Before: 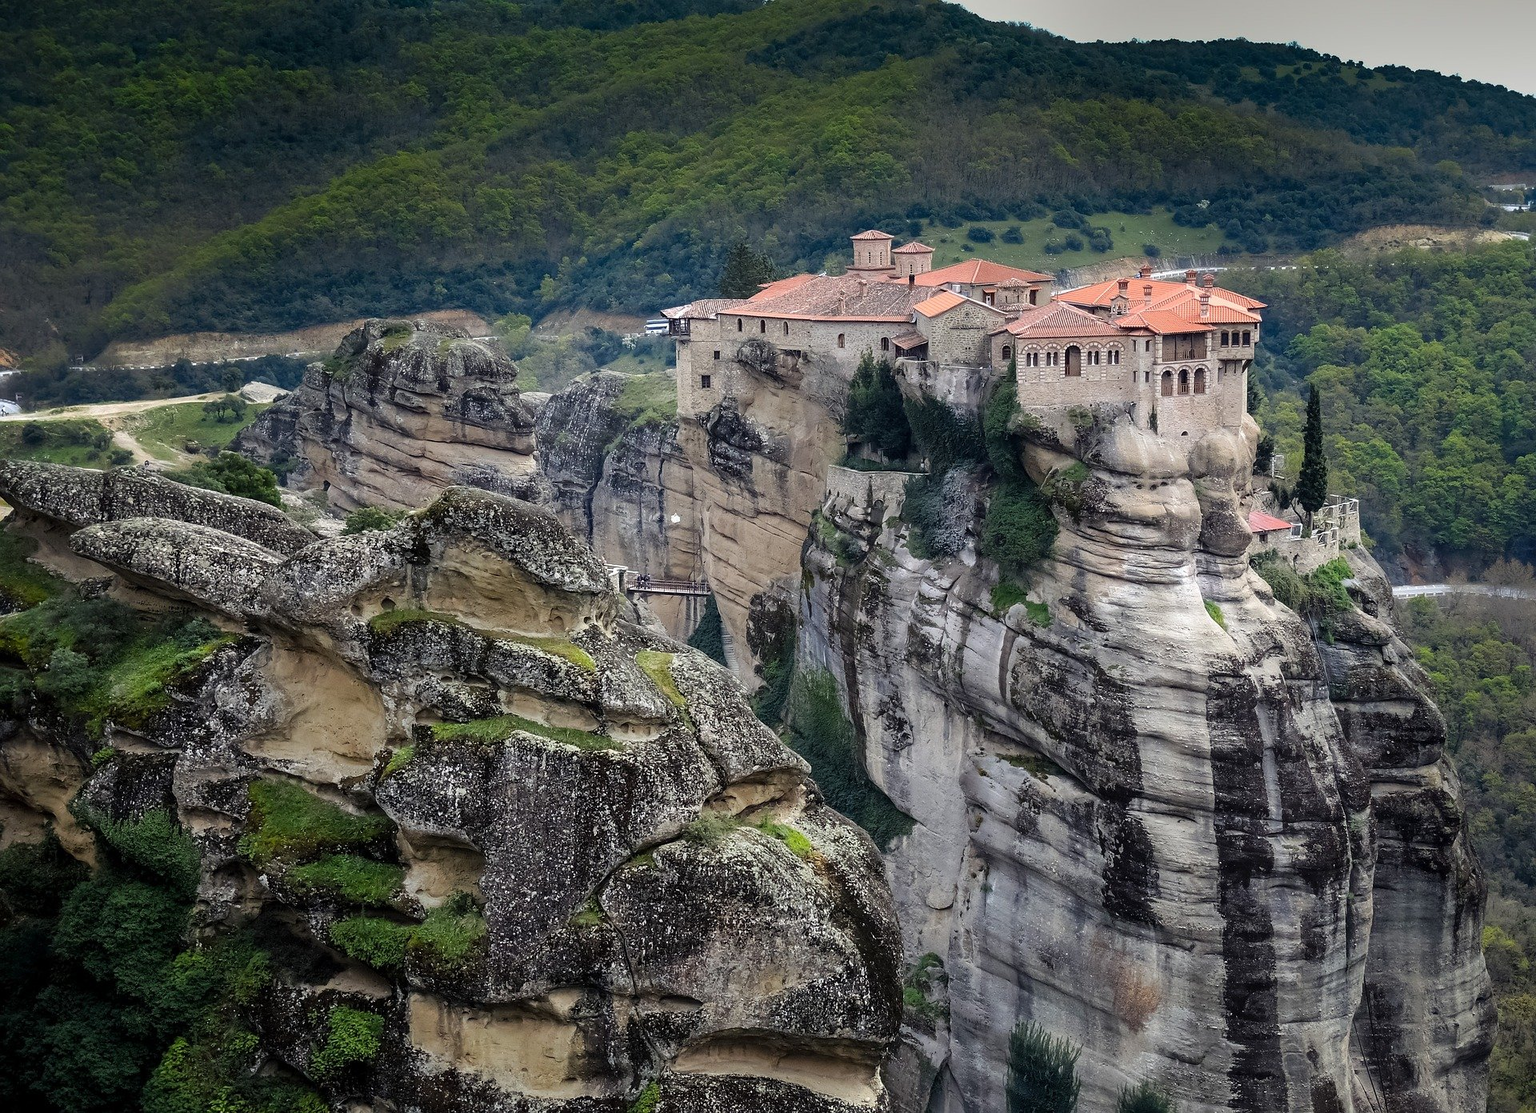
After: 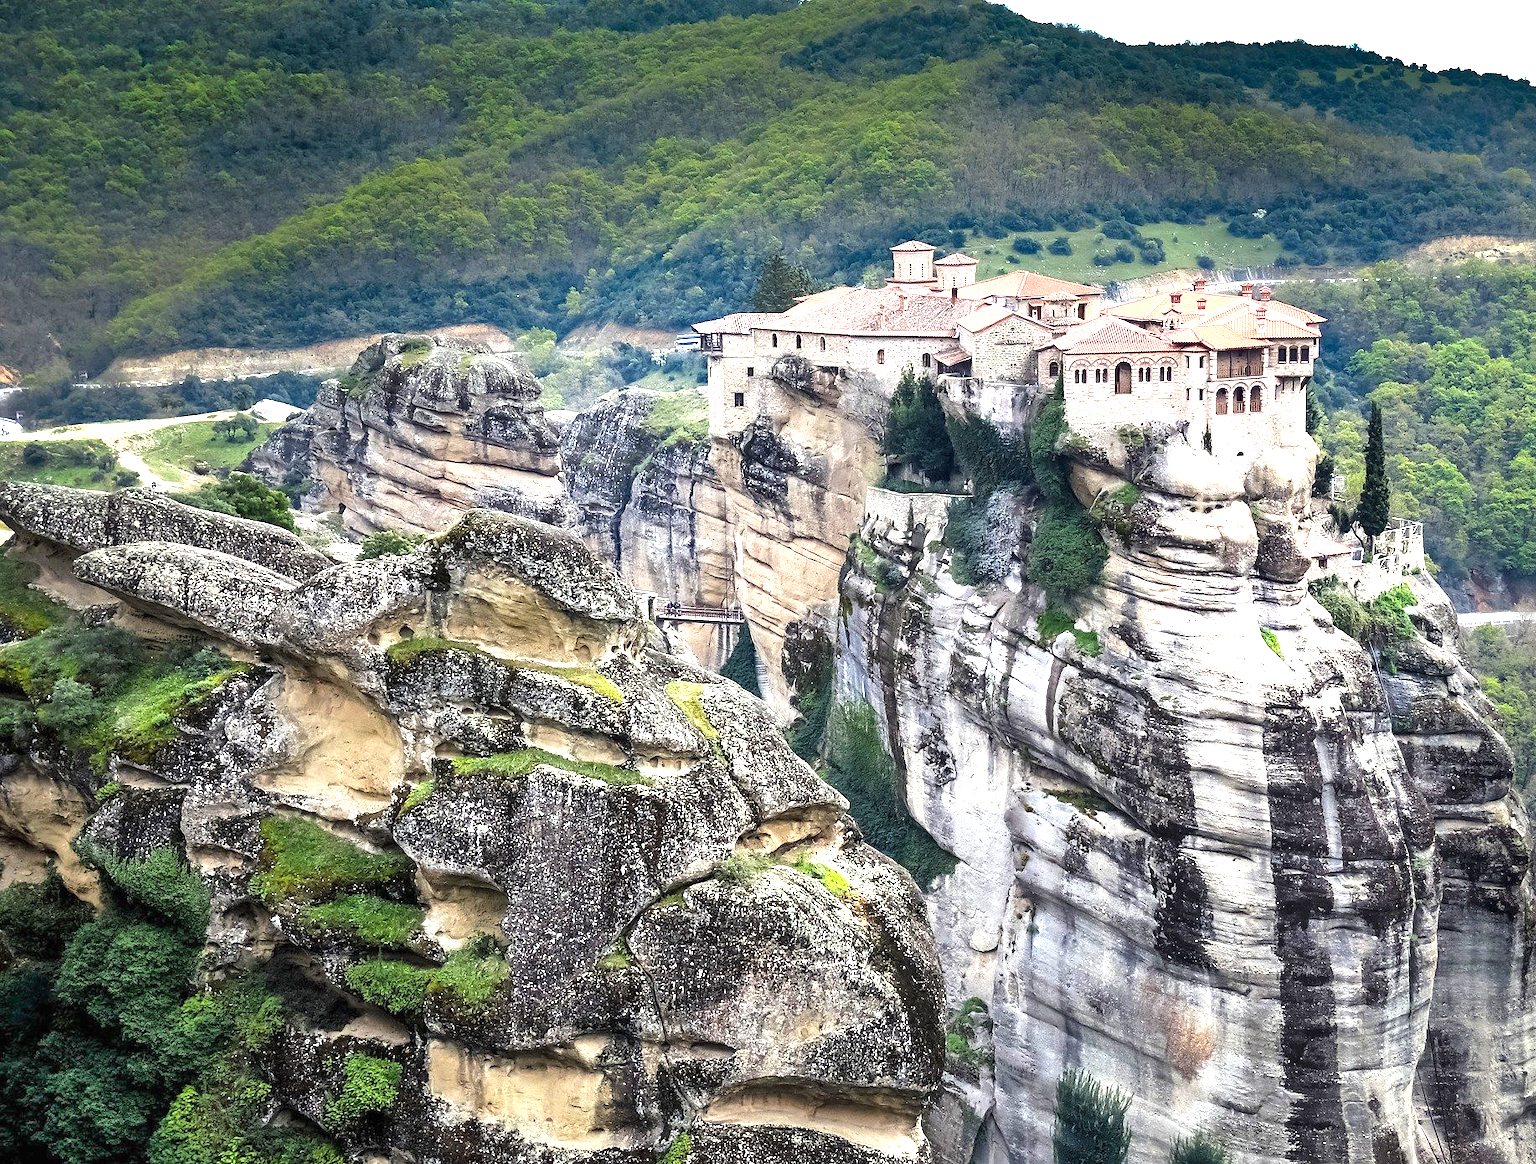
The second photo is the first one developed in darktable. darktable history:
shadows and highlights: highlights color adjustment 79.16%, low approximation 0.01, soften with gaussian
tone equalizer: edges refinement/feathering 500, mask exposure compensation -1.57 EV, preserve details no
exposure: black level correction 0, exposure 1.6 EV, compensate exposure bias true, compensate highlight preservation false
crop: right 4.471%, bottom 0.027%
